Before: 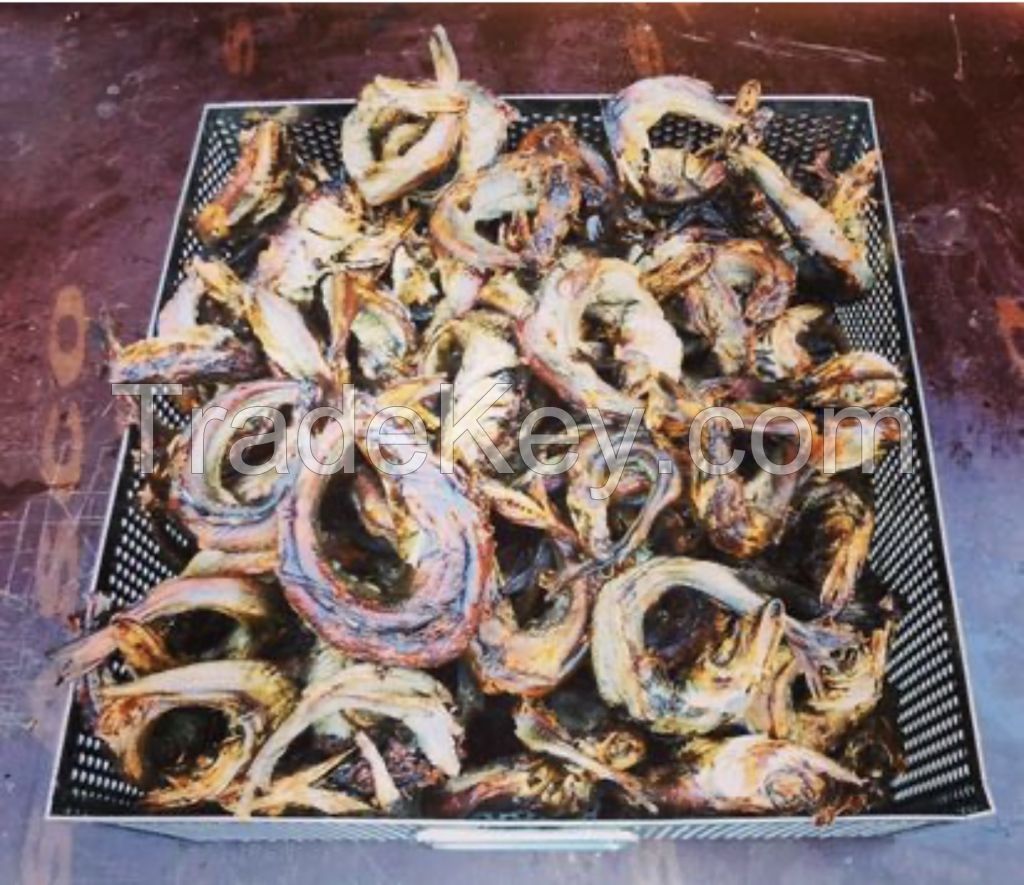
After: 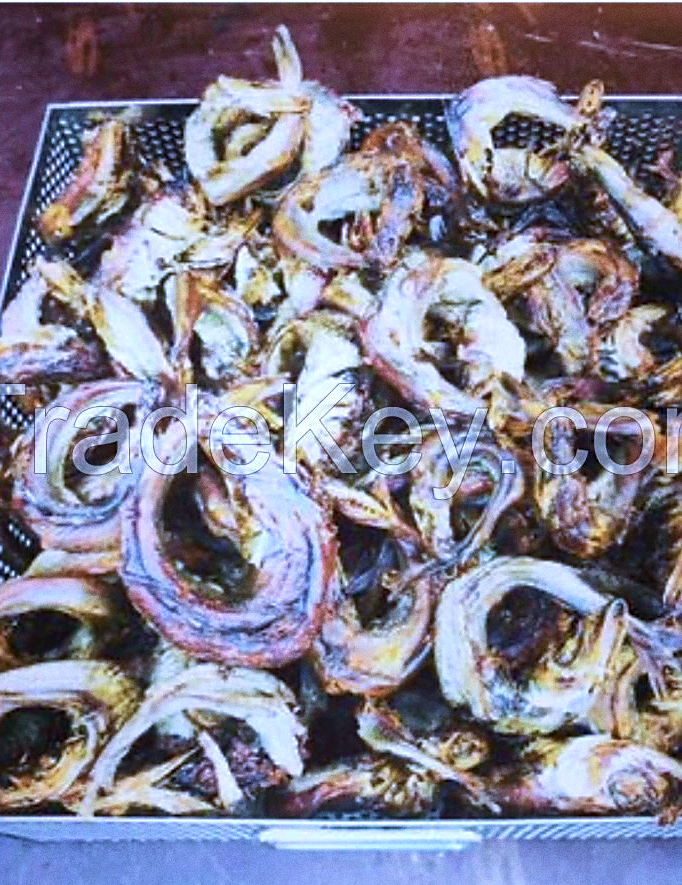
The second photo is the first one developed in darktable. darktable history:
exposure: exposure 0.236 EV, compensate highlight preservation false
velvia: on, module defaults
crop: left 15.419%, right 17.914%
sharpen: on, module defaults
grain: coarseness 0.09 ISO
shadows and highlights: shadows 20.55, highlights -20.99, soften with gaussian
white balance: red 0.871, blue 1.249
